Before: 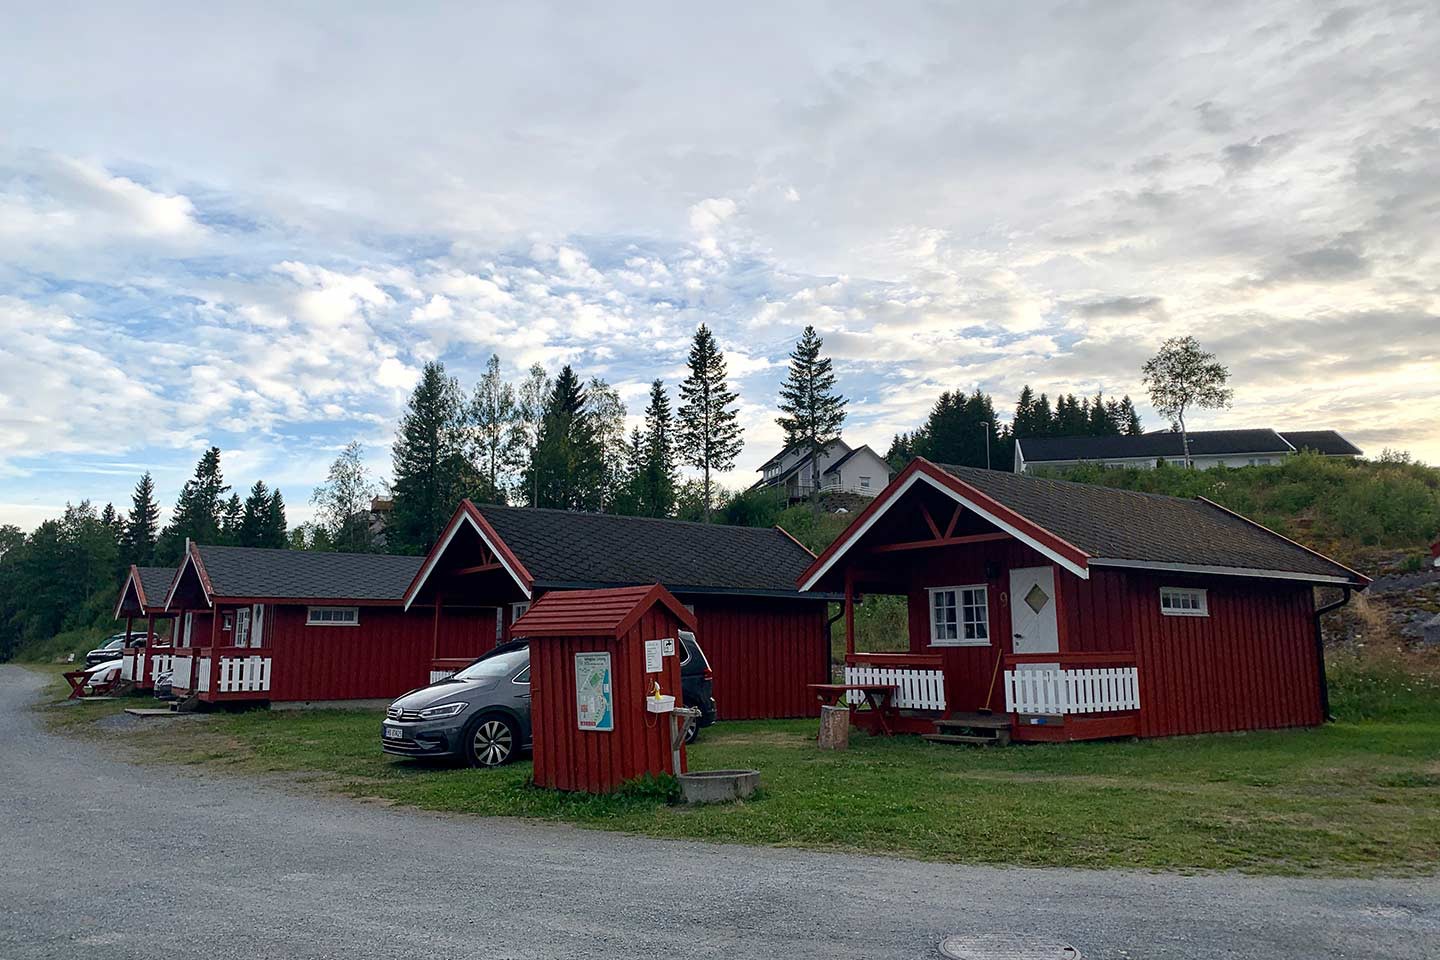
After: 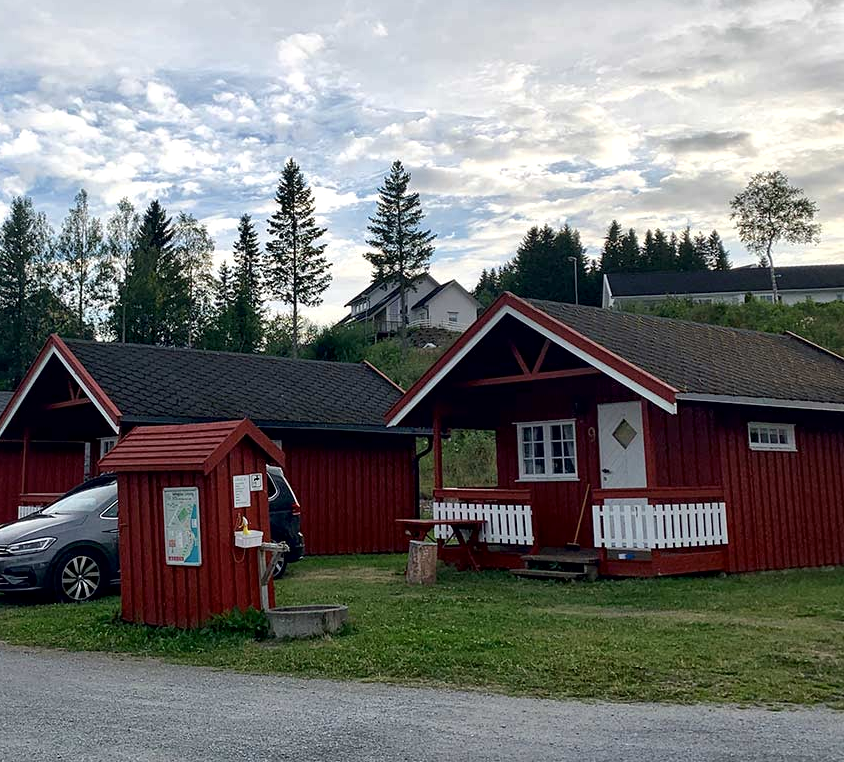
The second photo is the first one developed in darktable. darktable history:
crop and rotate: left 28.633%, top 17.198%, right 12.716%, bottom 3.41%
local contrast: mode bilateral grid, contrast 20, coarseness 50, detail 141%, midtone range 0.2
